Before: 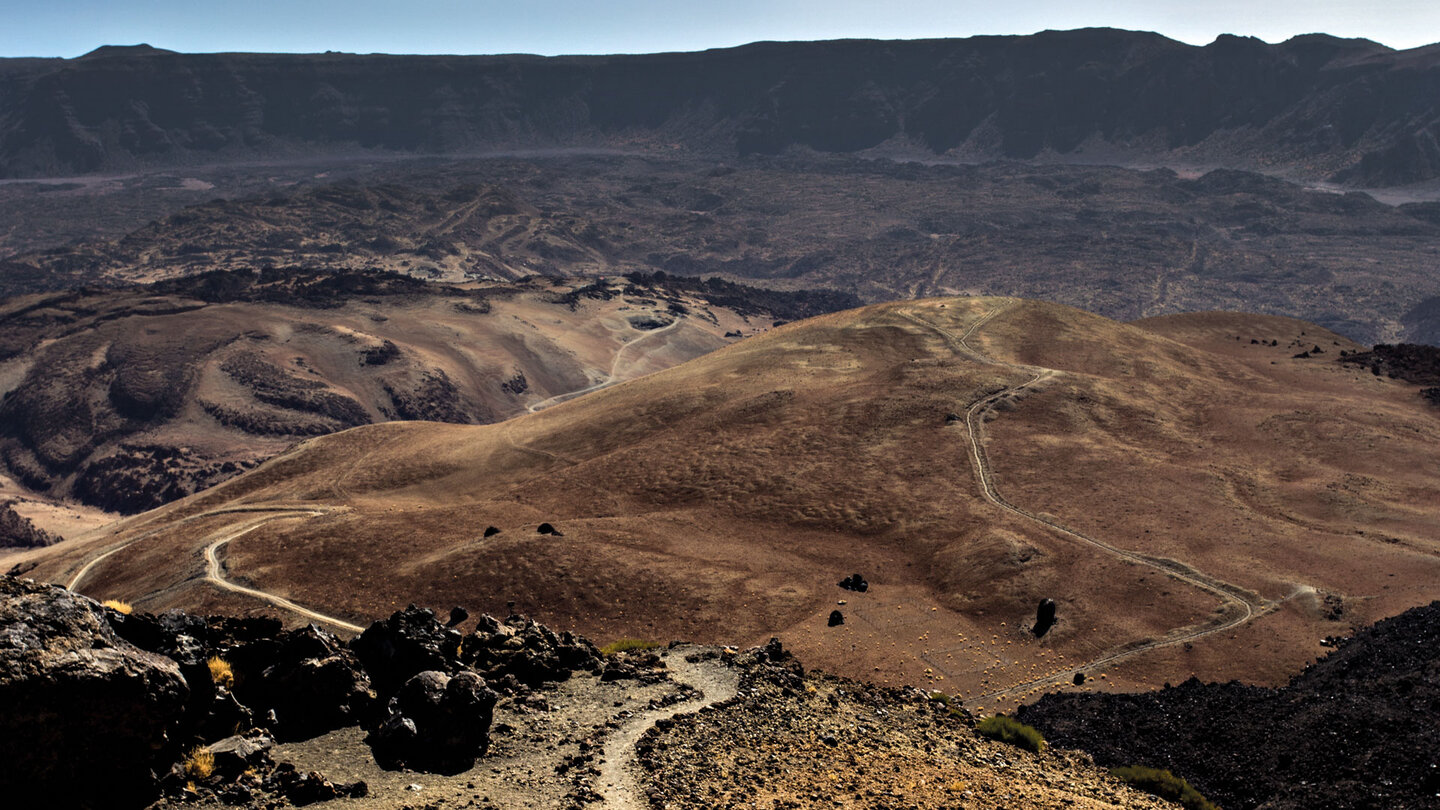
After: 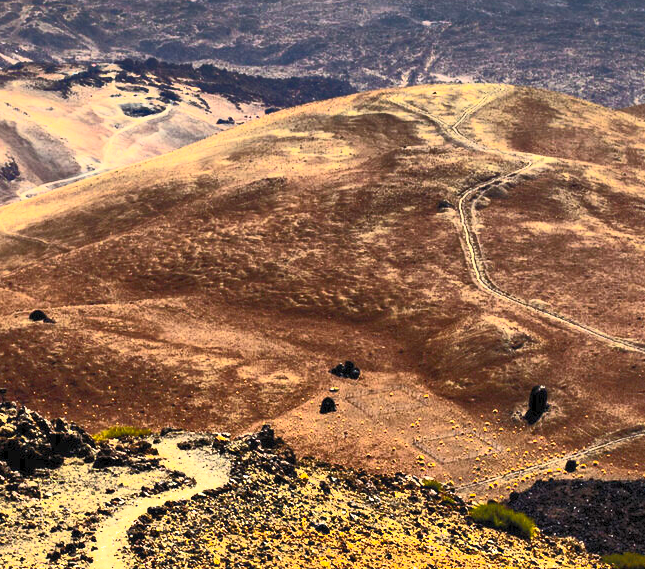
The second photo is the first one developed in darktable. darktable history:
crop: left 35.337%, top 26.32%, right 19.808%, bottom 3.41%
exposure: exposure 0.375 EV, compensate highlight preservation false
contrast brightness saturation: contrast 0.812, brightness 0.605, saturation 0.592
shadows and highlights: on, module defaults
